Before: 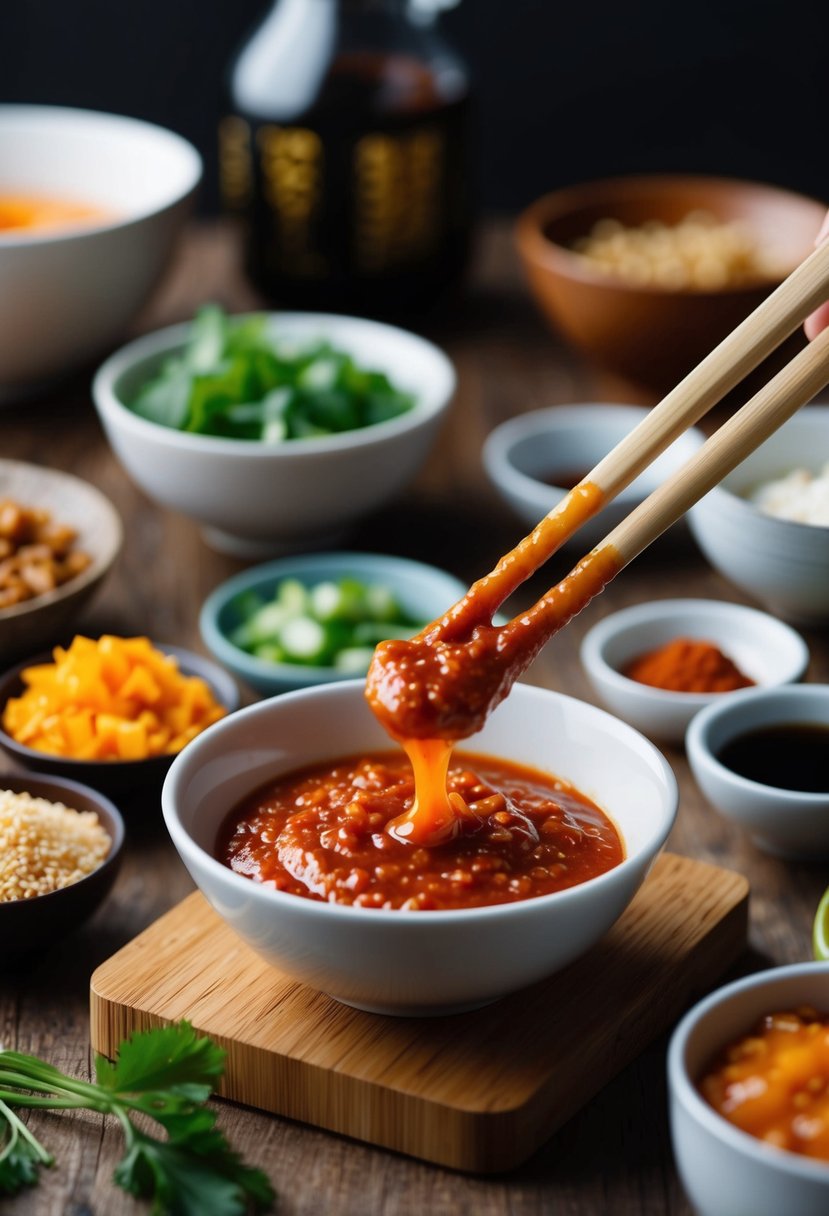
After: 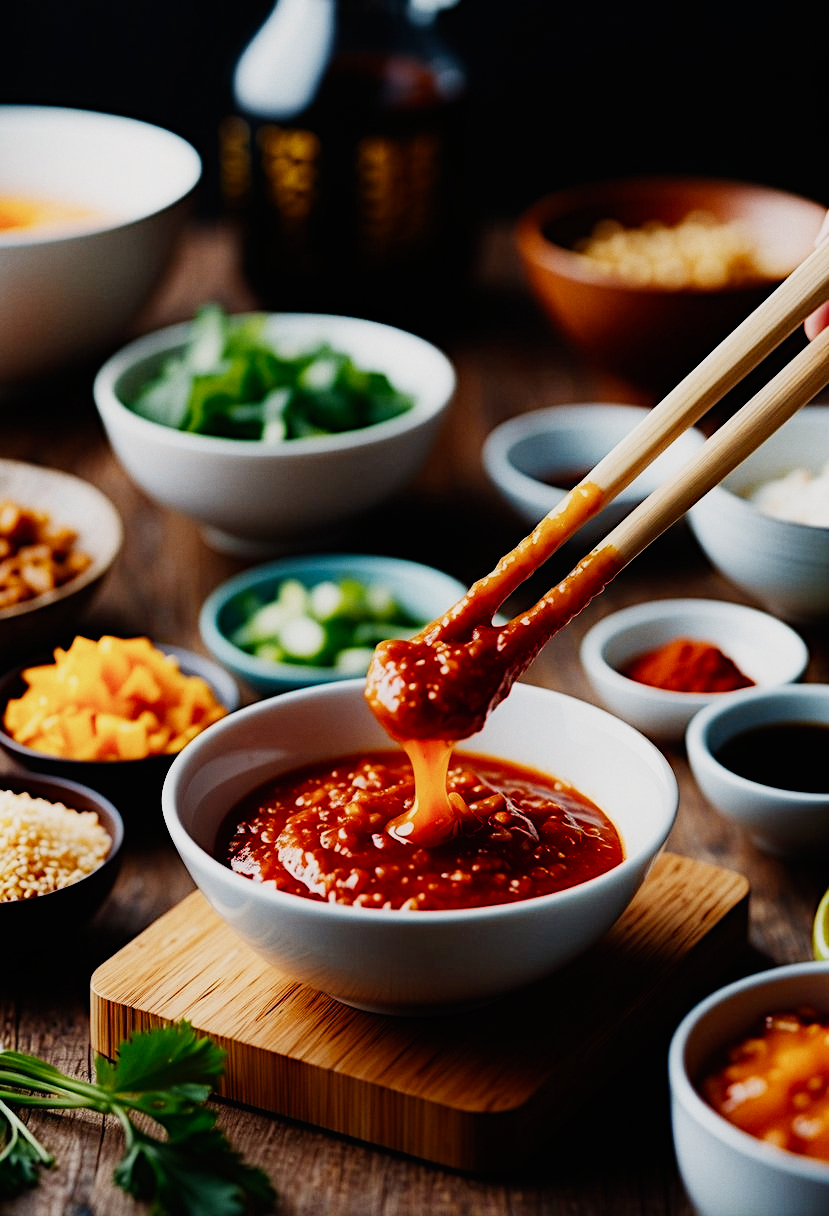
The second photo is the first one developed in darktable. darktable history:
contrast equalizer: y [[0.5, 0.486, 0.447, 0.446, 0.489, 0.5], [0.5 ×6], [0.5 ×6], [0 ×6], [0 ×6]]
color equalizer: saturation › orange 1.03, saturation › green 0.92, saturation › blue 1.05, hue › yellow -4.8, hue › green 2.4, brightness › red 0.96, brightness › orange 1.04, brightness › yellow 1.04, brightness › green 0.9, brightness › cyan 0.953, brightness › blue 0.92, brightness › lavender 0.98, brightness › magenta 0.98 | blend: blend mode normal, opacity 100%; mask: uniform (no mask)
diffuse or sharpen "_builtin_sharpen demosaicing | AA filter": edge sensitivity 1, 1st order anisotropy 100%, 2nd order anisotropy 100%, 3rd order anisotropy 100%, 4th order anisotropy 100%, 1st order speed -25%, 2nd order speed -25%, 3rd order speed -25%, 4th order speed -25%
diffuse or sharpen "_builtin_local contrast | fast": radius span 512, edge sensitivity 0.01, edge threshold 0.05, 3rd order anisotropy 500%, 3rd order speed -50%, central radius 512
diffuse or sharpen "_builtin_lens deblur | medium": iterations 16, radius span 10, edge sensitivity 3, edge threshold 1, 1st order anisotropy 100%, 3rd order anisotropy 100%, 1st order speed -25%, 2nd order speed 12.5%, 3rd order speed -50%, 4th order speed 25%
diffuse or sharpen "bloom 20%": radius span 32, 1st order speed 50%, 2nd order speed 50%, 3rd order speed 50%, 4th order speed 50% | blend: blend mode normal, opacity 20%; mask: uniform (no mask)
grain "film": coarseness 0.09 ISO, strength 10%
rgb primaries "creative|lucid": red purity 1.05, green hue 0.035, green purity 1.05, blue hue -0.052, blue purity 1.1
sigmoid: contrast 1.7, skew -0.2, preserve hue 0%, red attenuation 0.1, red rotation 0.035, green attenuation 0.1, green rotation -0.017, blue attenuation 0.15, blue rotation -0.052, base primaries Rec2020
color balance rgb "creative|lucid": shadows lift › chroma 1%, shadows lift › hue 28.8°, power › hue 60°, highlights gain › chroma 1%, highlights gain › hue 60°, global offset › luminance 0.25%, perceptual saturation grading › highlights -20%, perceptual saturation grading › shadows 20%, perceptual brilliance grading › highlights 10%, perceptual brilliance grading › shadows -5%, global vibrance 19.67%
